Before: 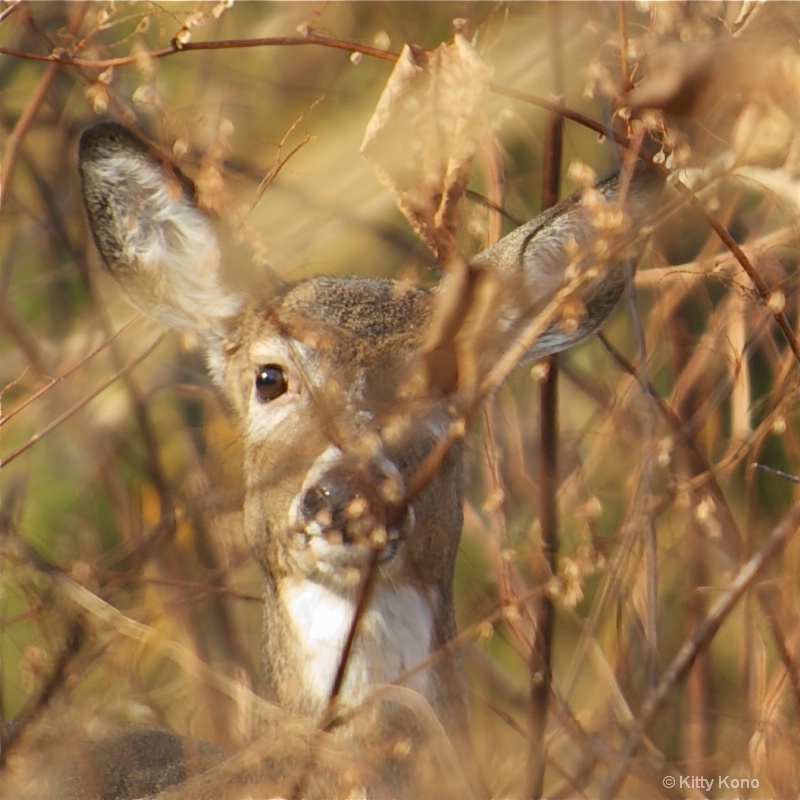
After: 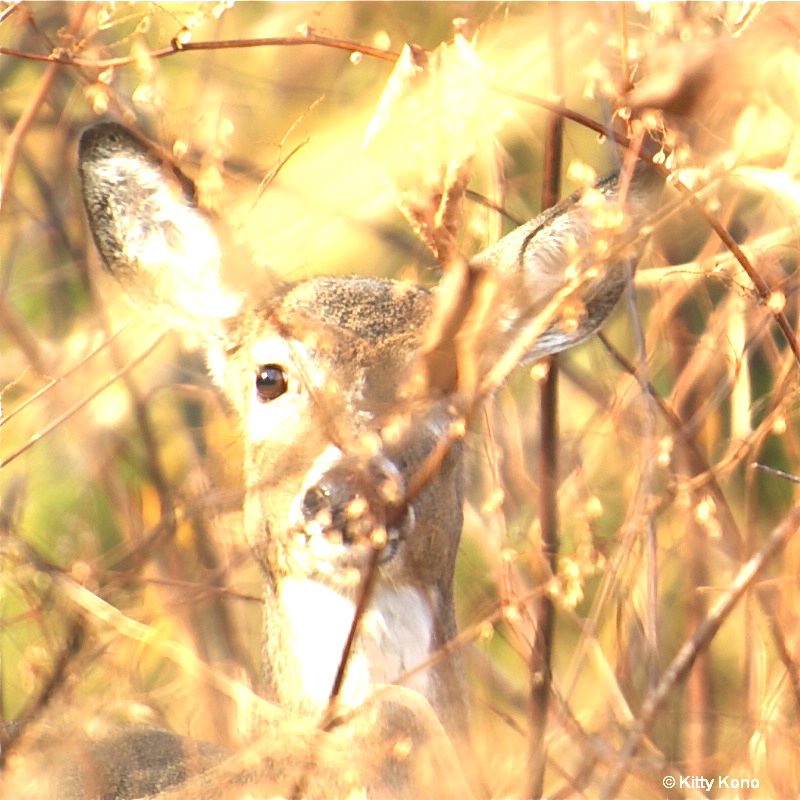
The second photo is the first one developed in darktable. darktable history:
exposure: black level correction 0, exposure 1.473 EV, compensate highlight preservation false
